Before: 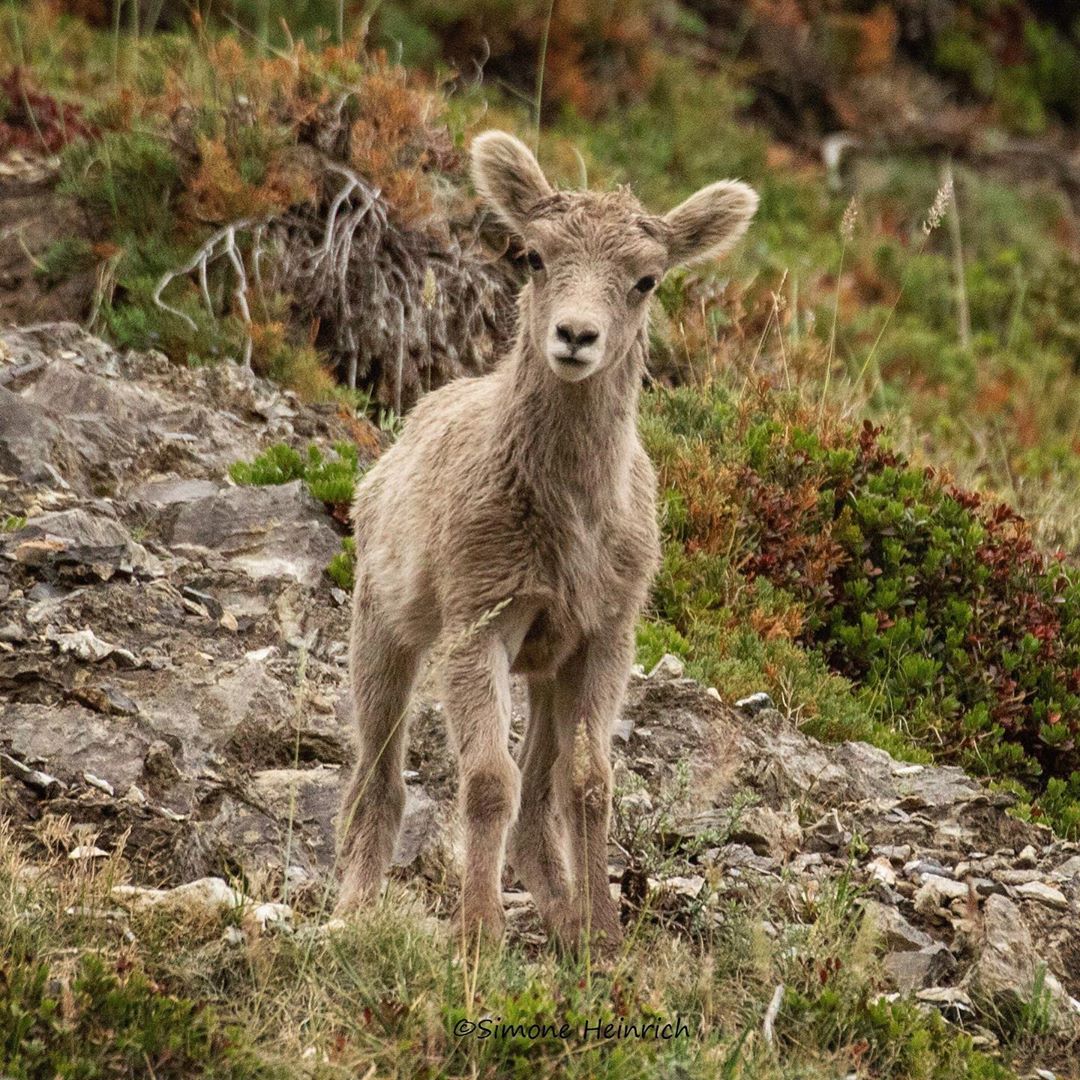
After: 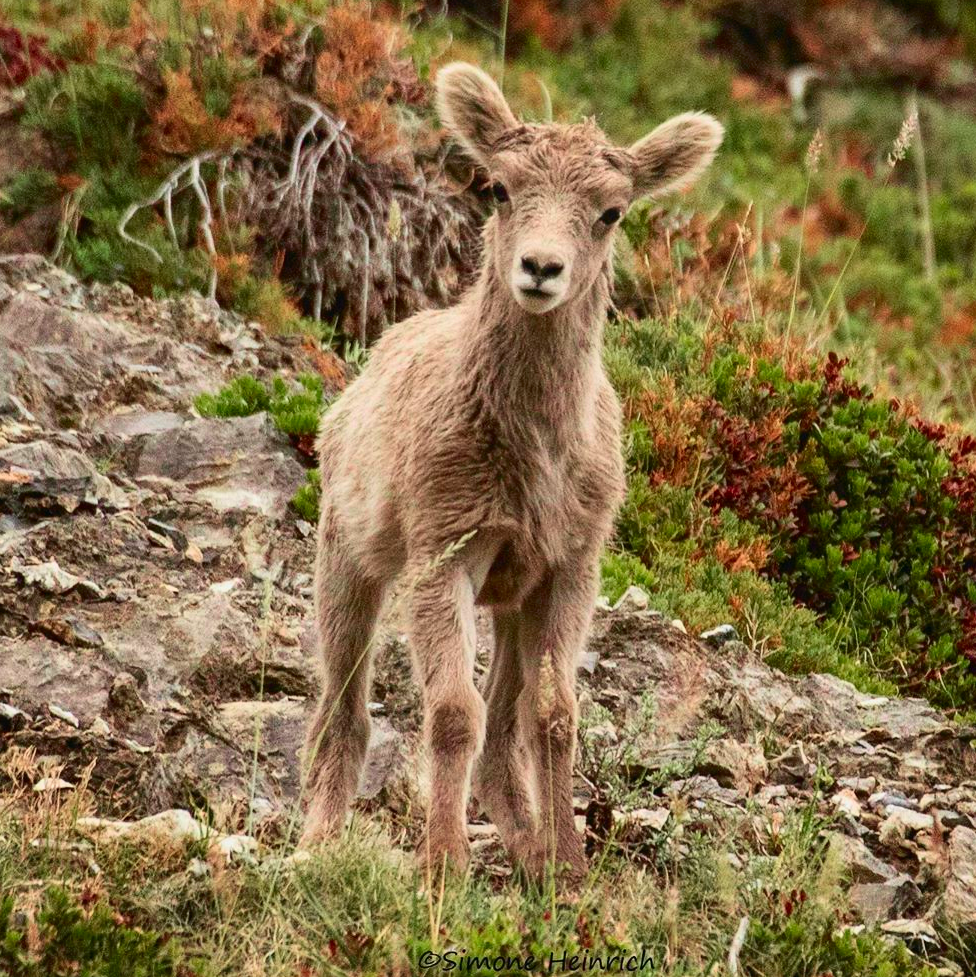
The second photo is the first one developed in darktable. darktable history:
tone curve: curves: ch0 [(0, 0.011) (0.139, 0.106) (0.295, 0.271) (0.499, 0.523) (0.739, 0.782) (0.857, 0.879) (1, 0.967)]; ch1 [(0, 0) (0.291, 0.229) (0.394, 0.365) (0.469, 0.456) (0.507, 0.504) (0.527, 0.546) (0.571, 0.614) (0.725, 0.779) (1, 1)]; ch2 [(0, 0) (0.125, 0.089) (0.35, 0.317) (0.437, 0.42) (0.502, 0.499) (0.537, 0.551) (0.613, 0.636) (1, 1)], color space Lab, independent channels, preserve colors none
crop: left 3.316%, top 6.354%, right 6.299%, bottom 3.174%
